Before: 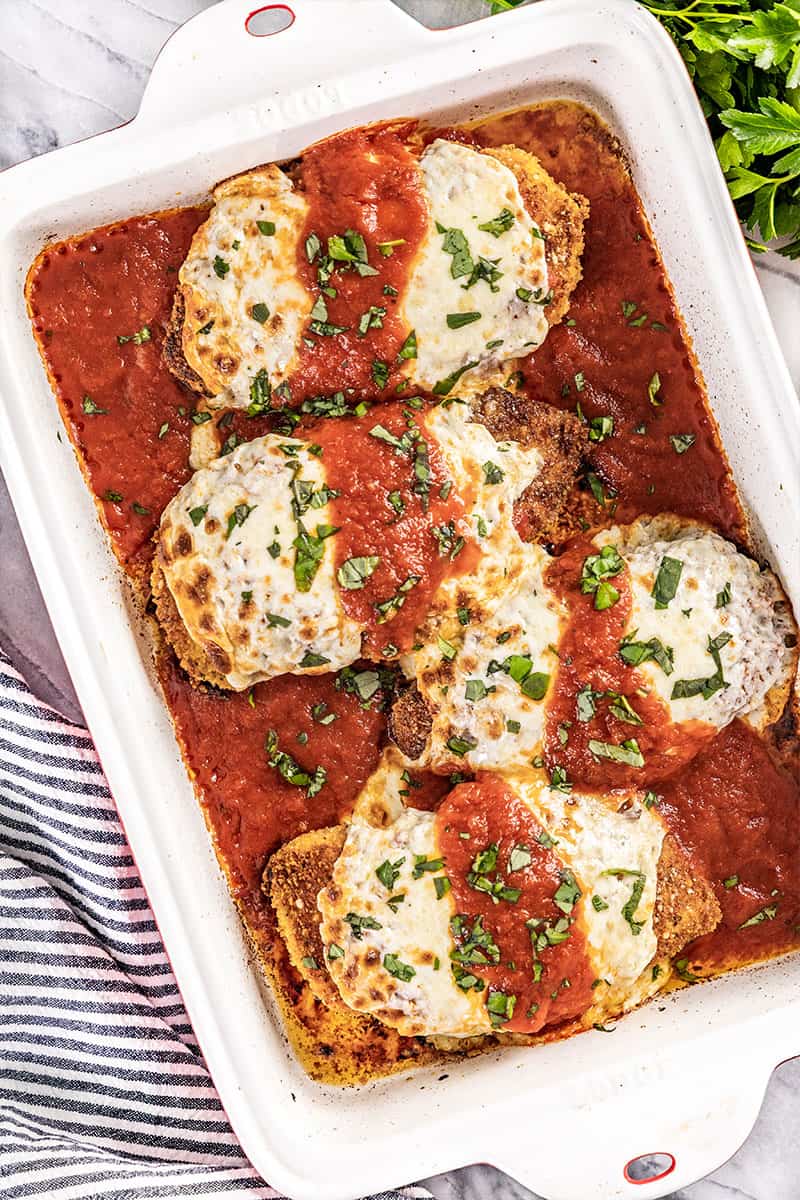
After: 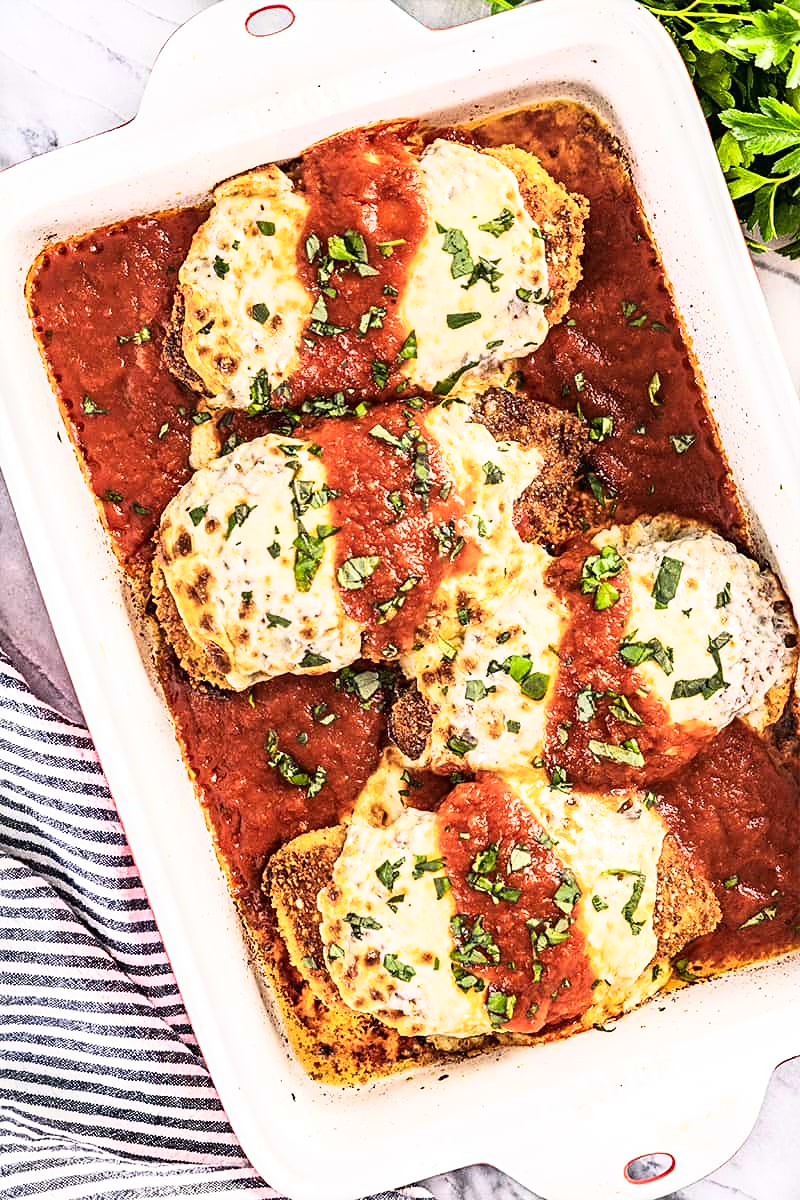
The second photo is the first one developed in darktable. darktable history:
sharpen: amount 0.2
tone curve: curves: ch0 [(0, 0.013) (0.198, 0.175) (0.512, 0.582) (0.625, 0.754) (0.81, 0.934) (1, 1)], color space Lab, linked channels, preserve colors none
